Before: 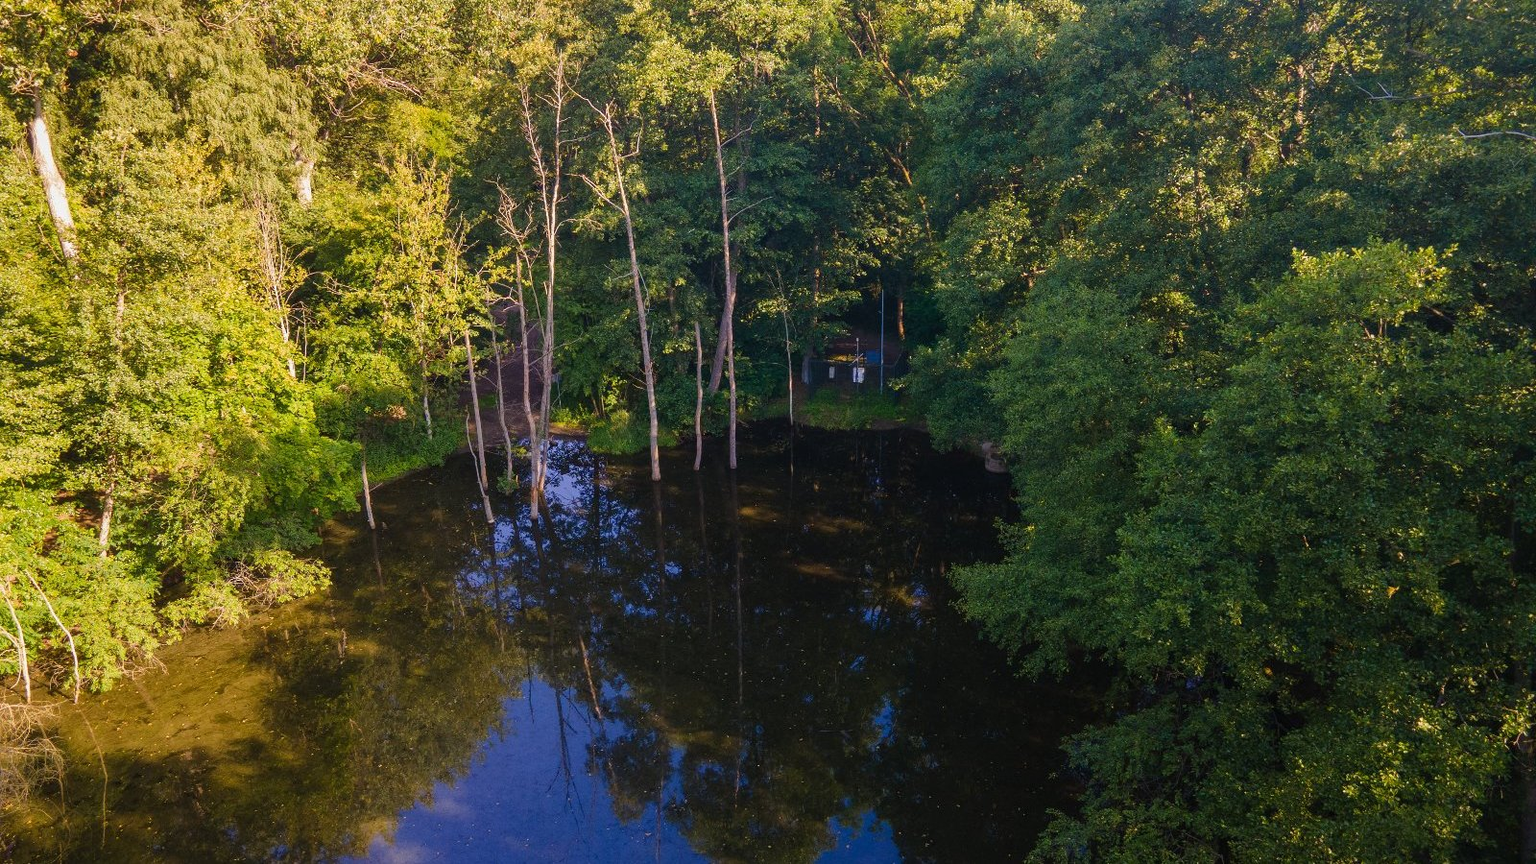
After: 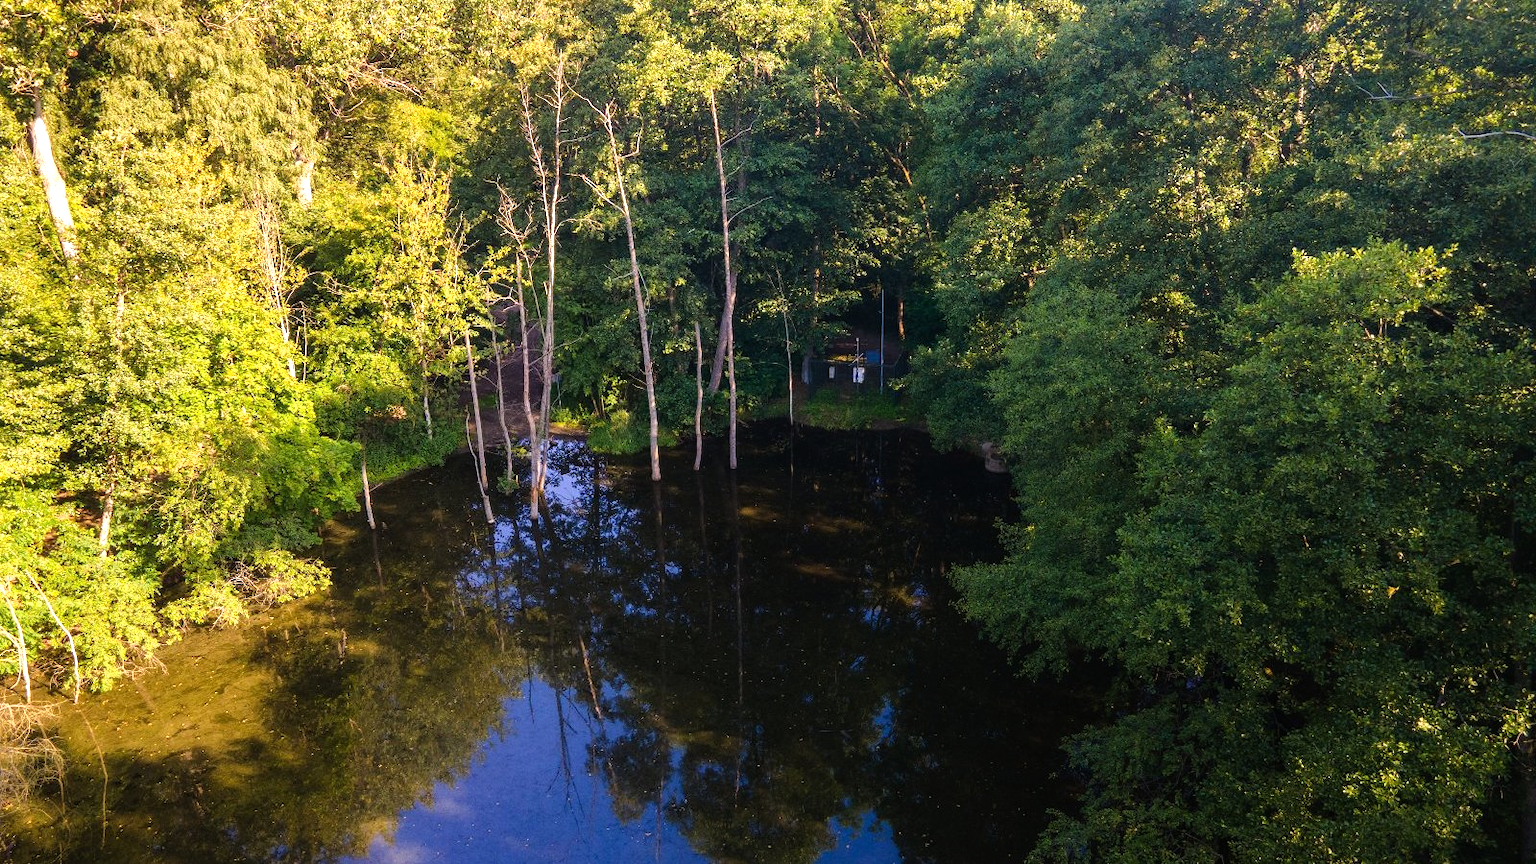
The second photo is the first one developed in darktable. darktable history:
tone equalizer: -8 EV -0.739 EV, -7 EV -0.705 EV, -6 EV -0.614 EV, -5 EV -0.39 EV, -3 EV 0.383 EV, -2 EV 0.6 EV, -1 EV 0.679 EV, +0 EV 0.741 EV
